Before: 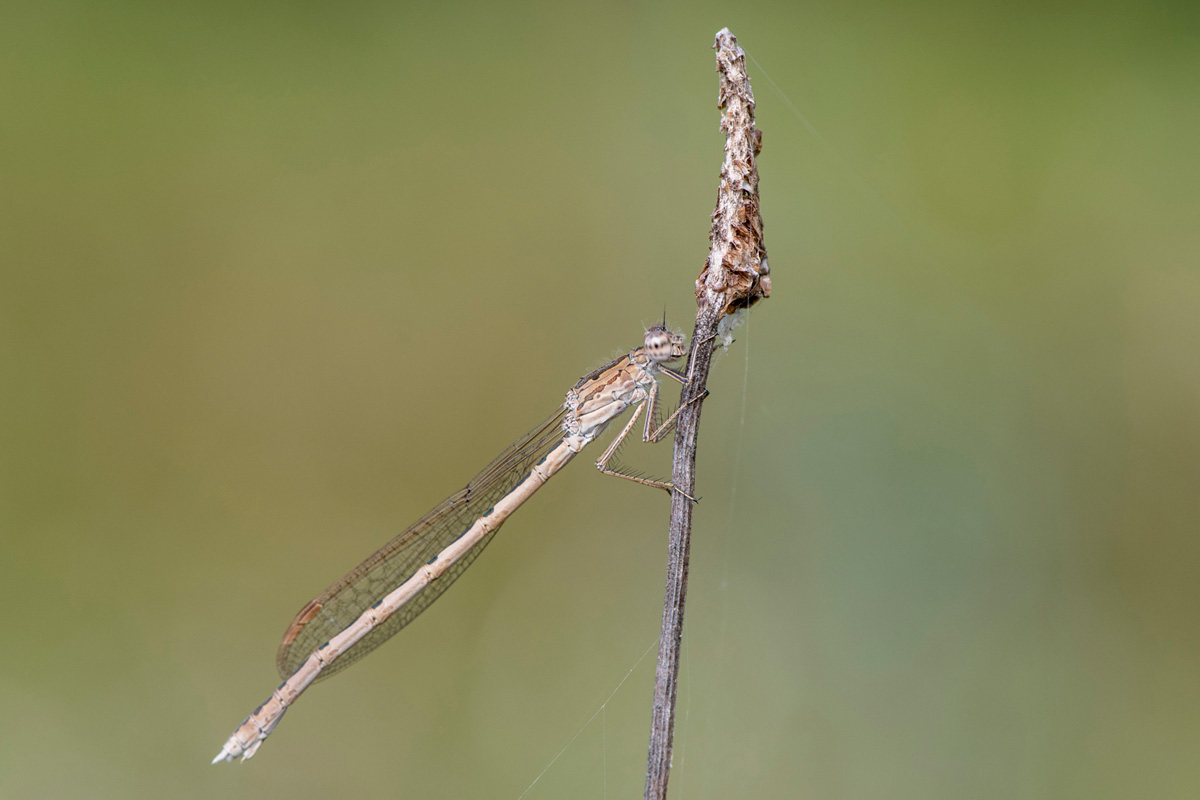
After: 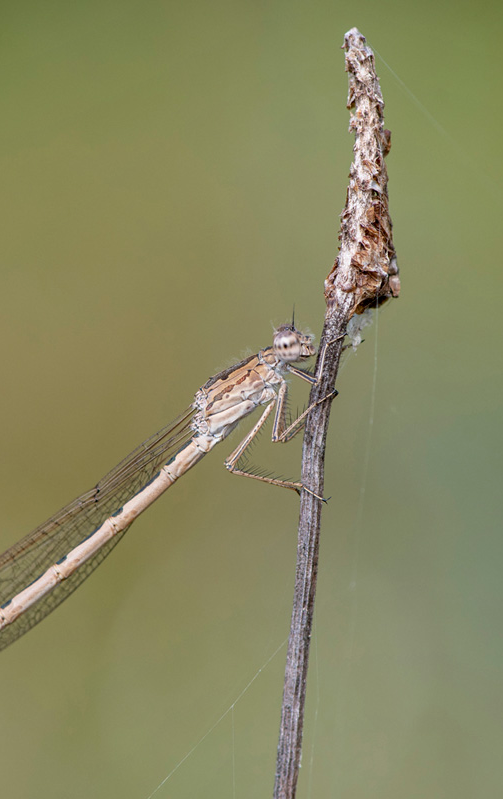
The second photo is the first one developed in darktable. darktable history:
shadows and highlights: shadows 60.79, highlights -60.25, soften with gaussian
crop: left 30.991%, right 27.037%
